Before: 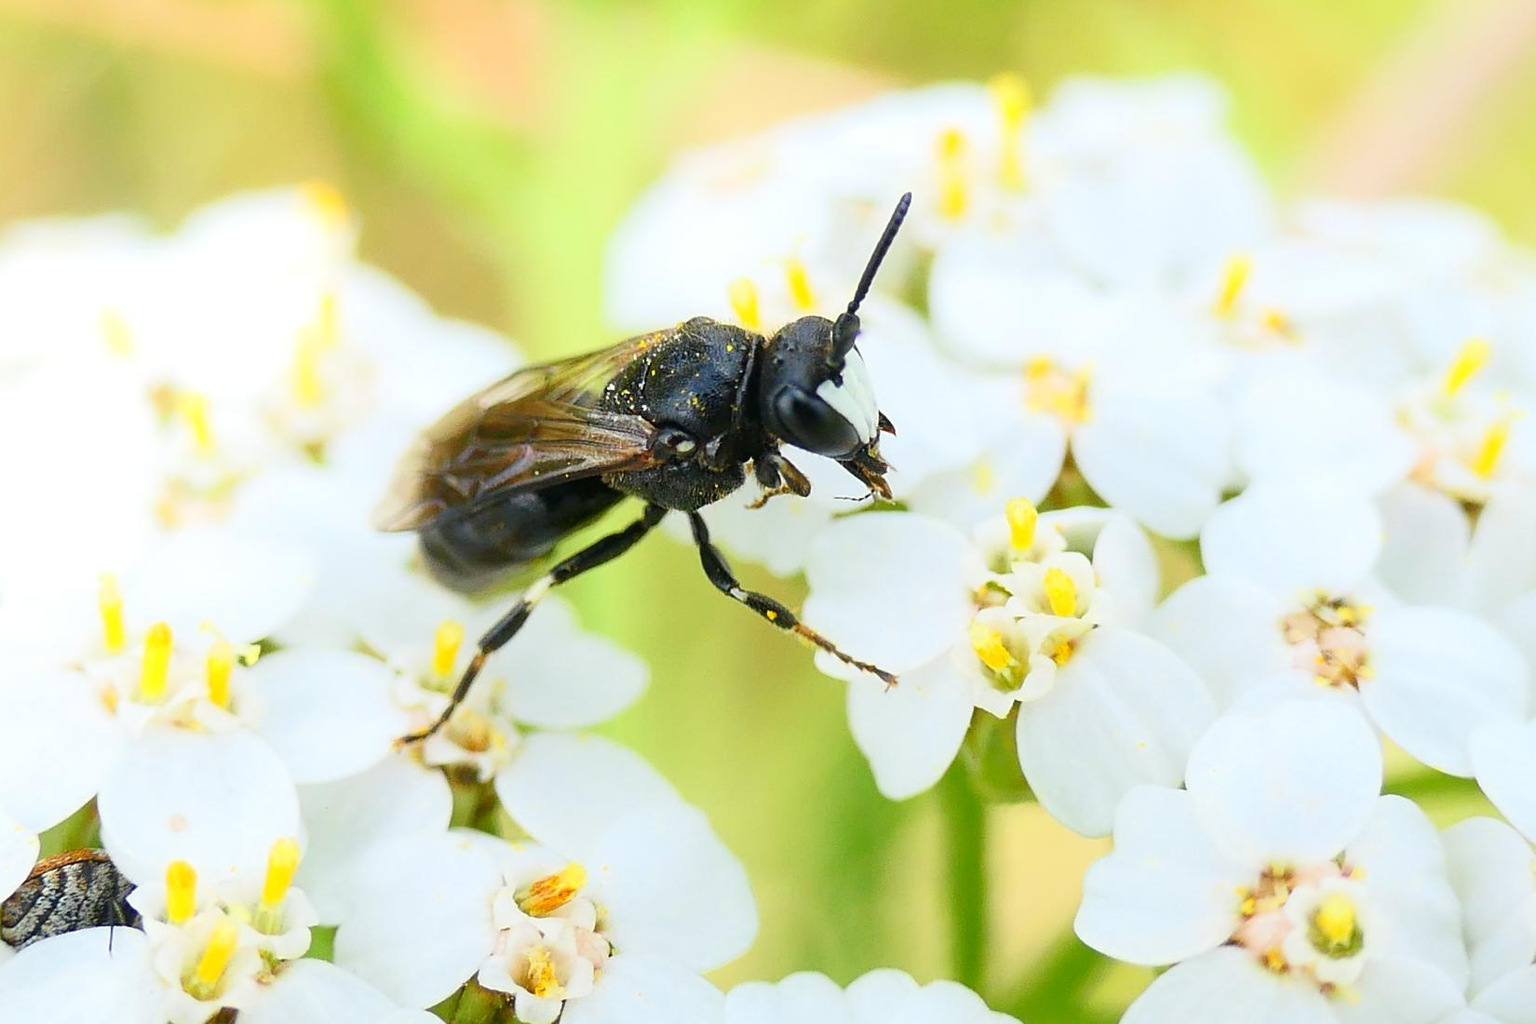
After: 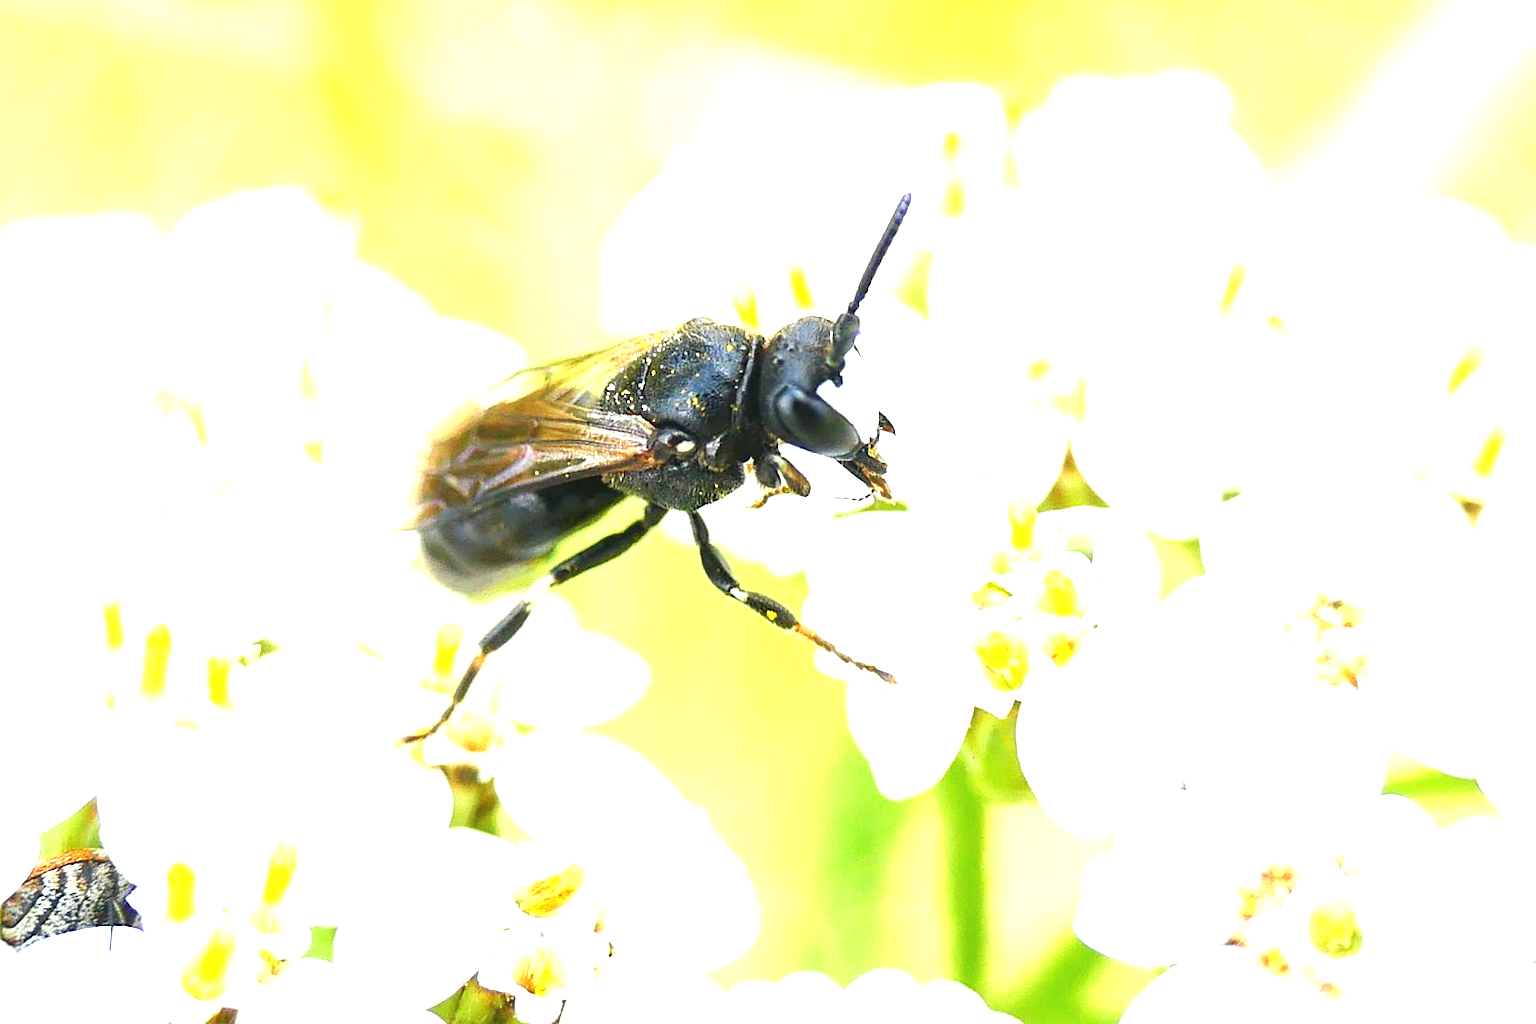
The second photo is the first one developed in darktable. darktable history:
exposure: black level correction -0.002, exposure 1.359 EV, compensate highlight preservation false
